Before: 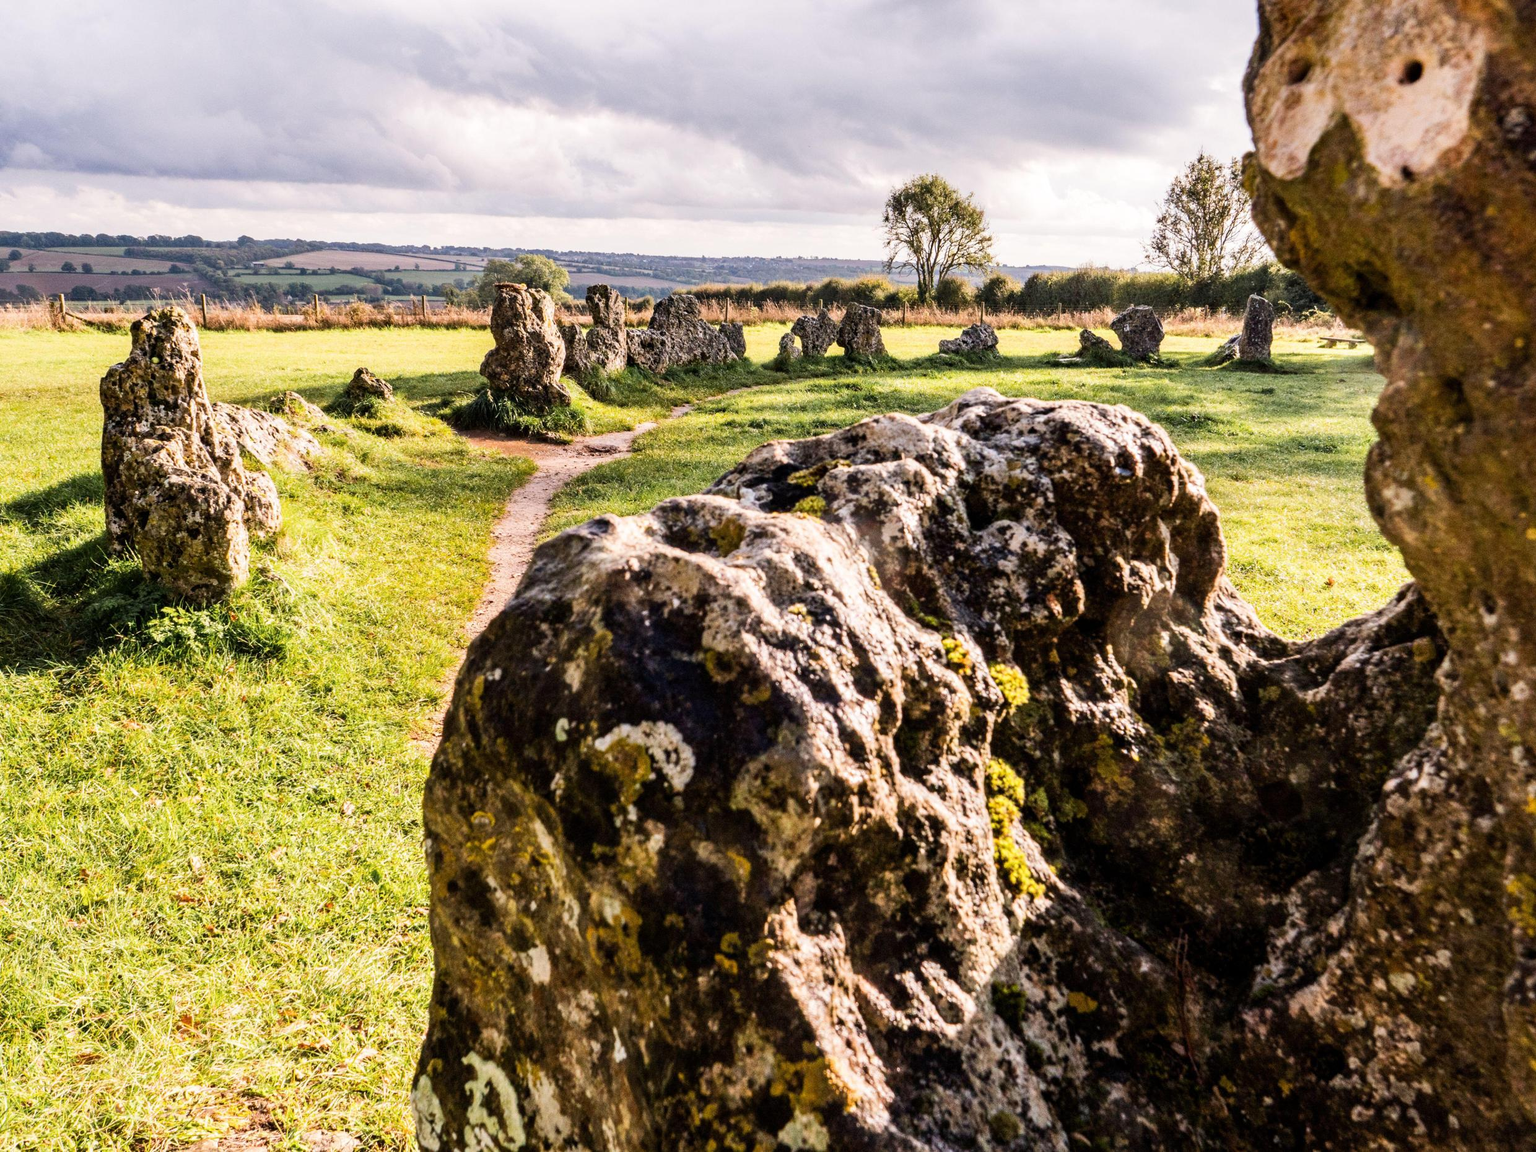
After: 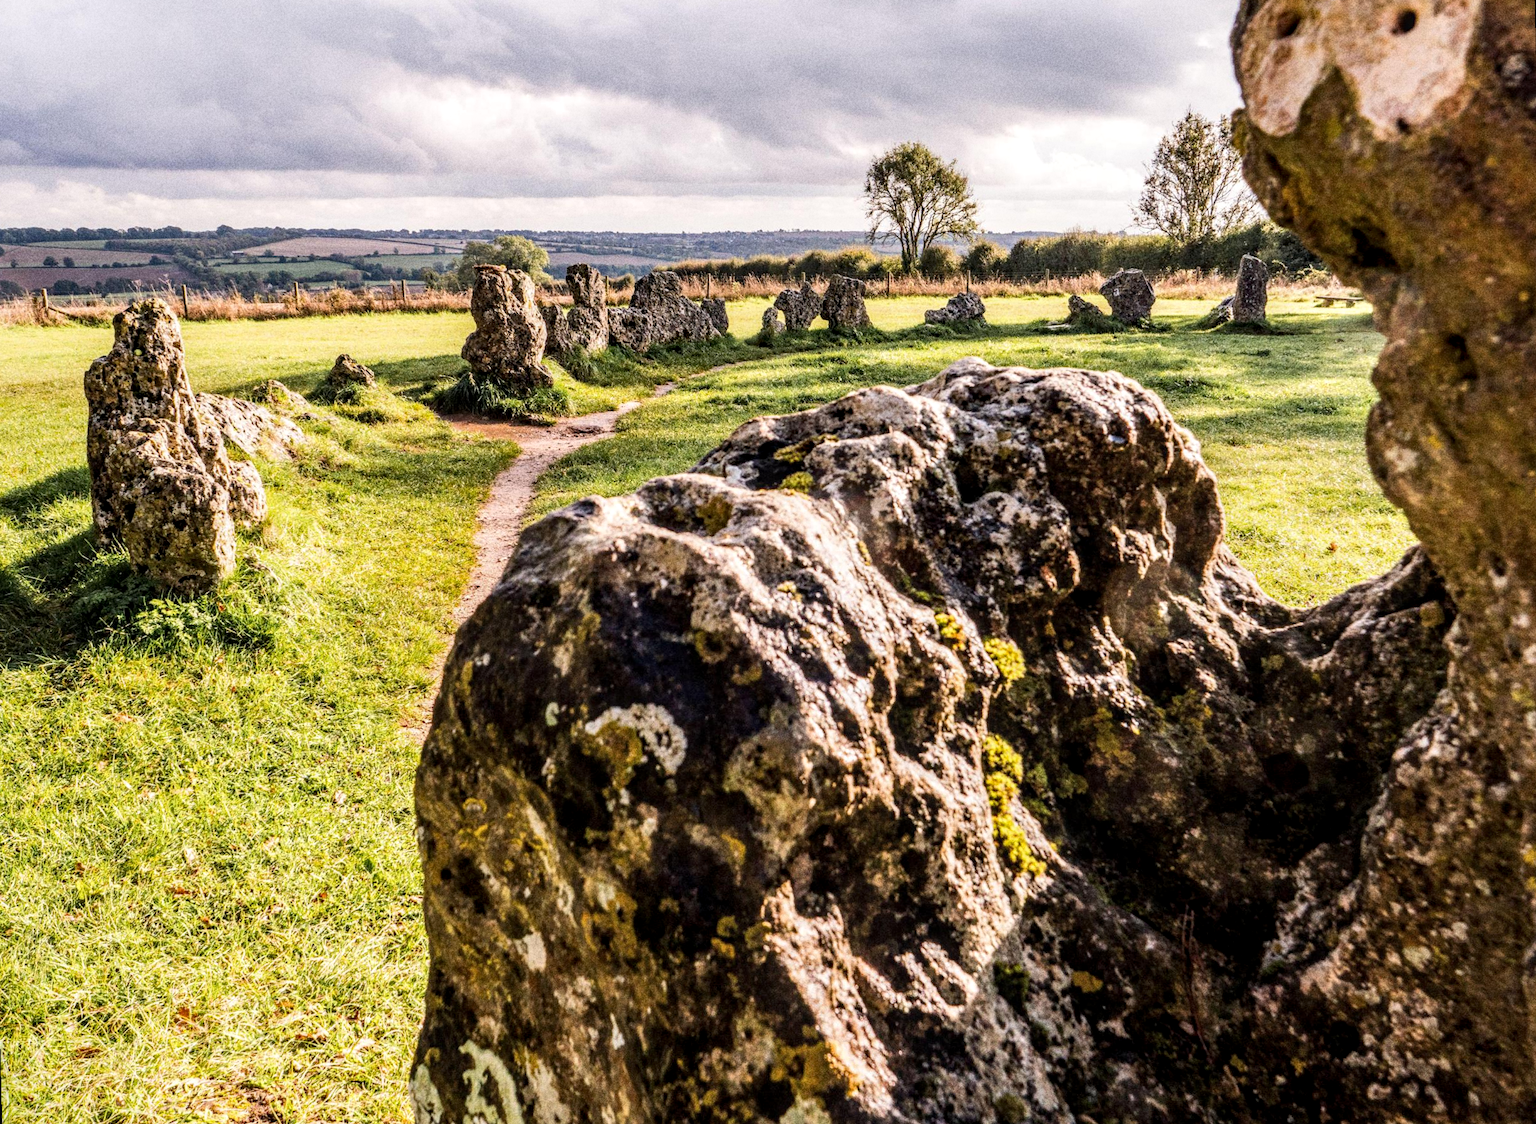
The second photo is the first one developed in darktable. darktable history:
local contrast: detail 130%
rotate and perspective: rotation -1.32°, lens shift (horizontal) -0.031, crop left 0.015, crop right 0.985, crop top 0.047, crop bottom 0.982
grain: coarseness 9.61 ISO, strength 35.62%
